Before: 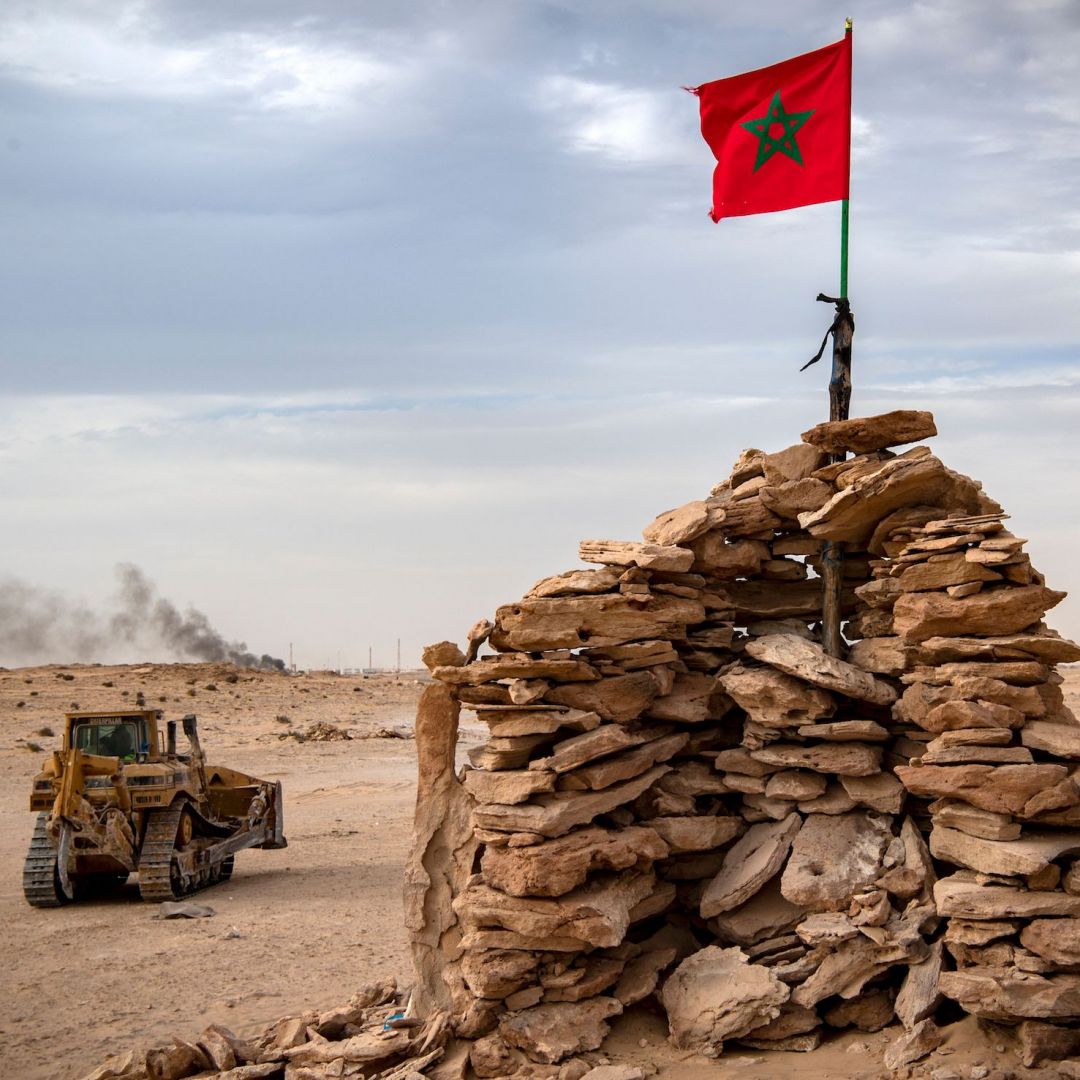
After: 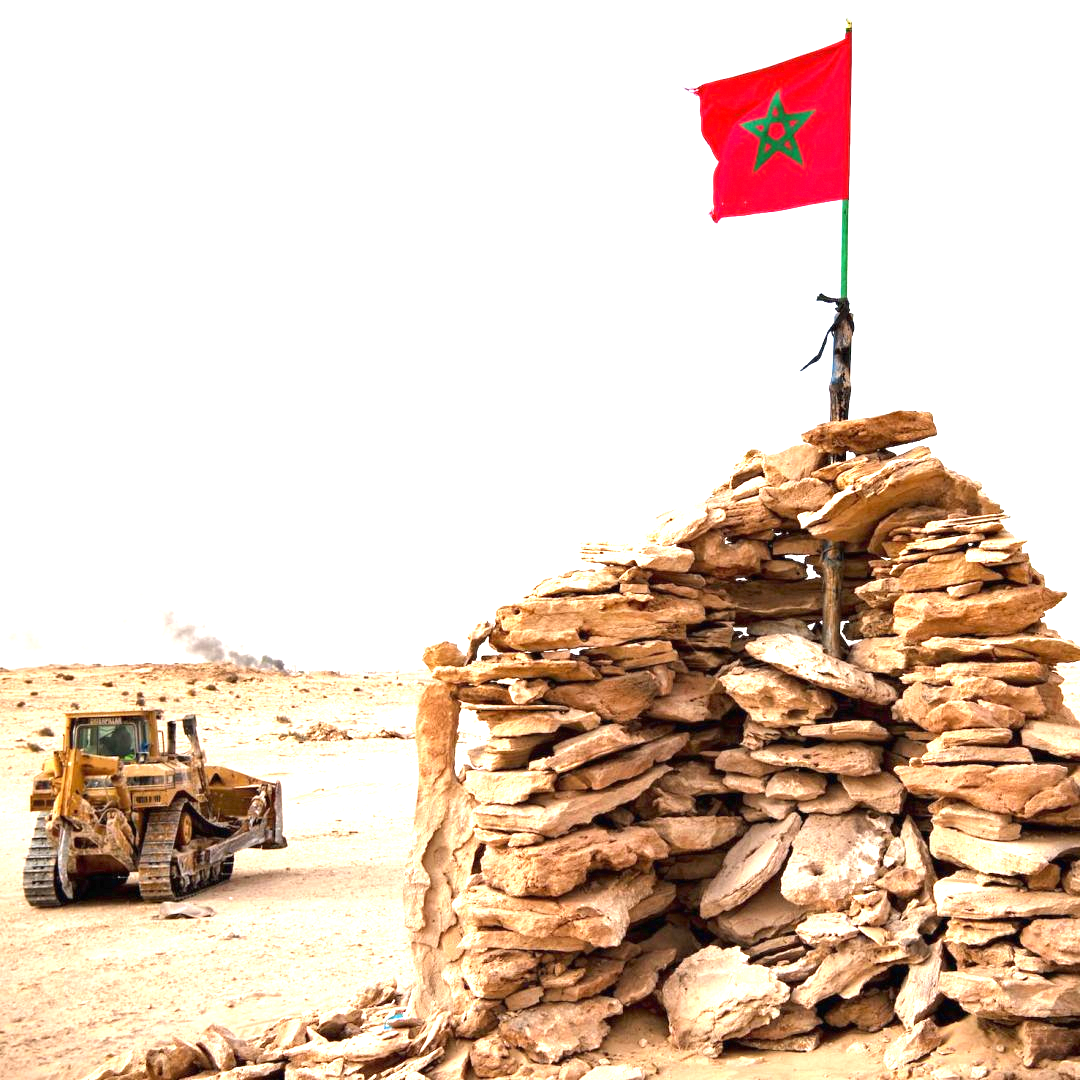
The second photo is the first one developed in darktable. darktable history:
grain: coarseness 0.81 ISO, strength 1.34%, mid-tones bias 0%
exposure: black level correction 0, exposure 1.9 EV, compensate highlight preservation false
